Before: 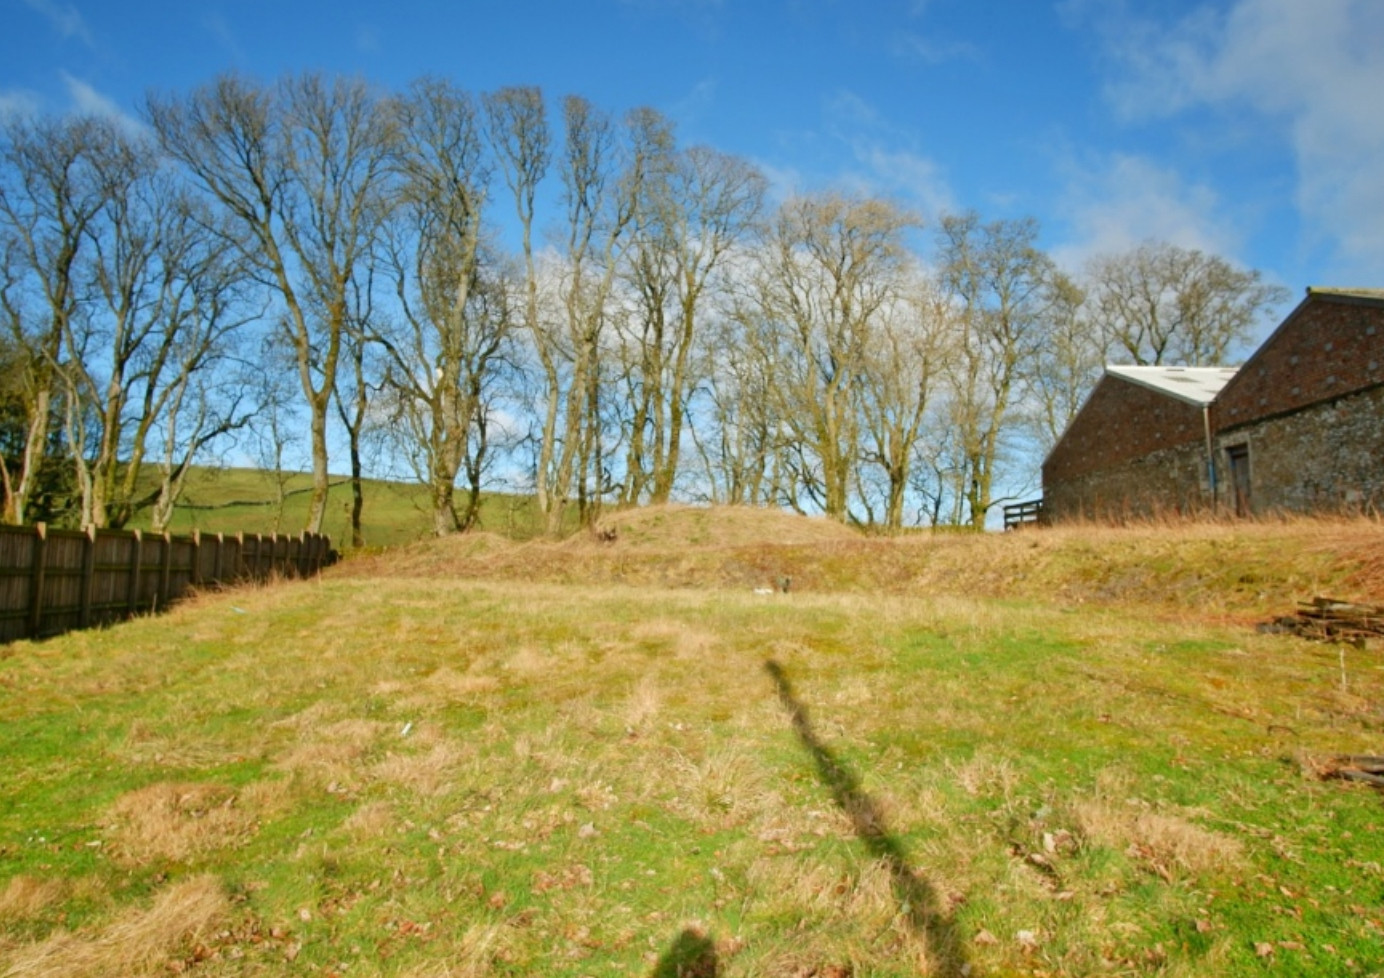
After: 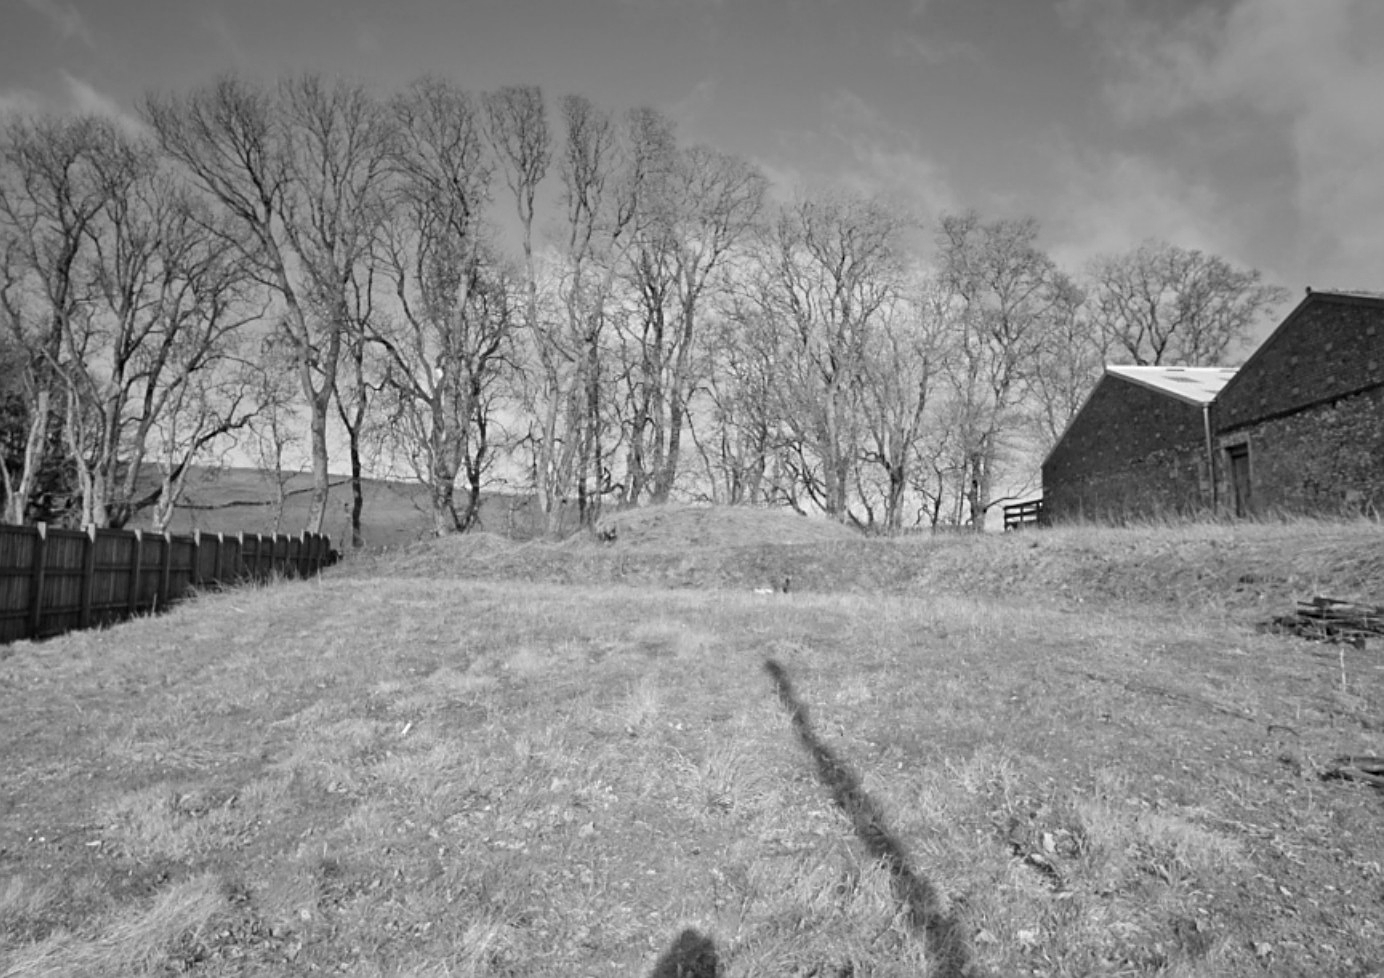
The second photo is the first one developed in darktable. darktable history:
sharpen: on, module defaults
monochrome: a -35.87, b 49.73, size 1.7
